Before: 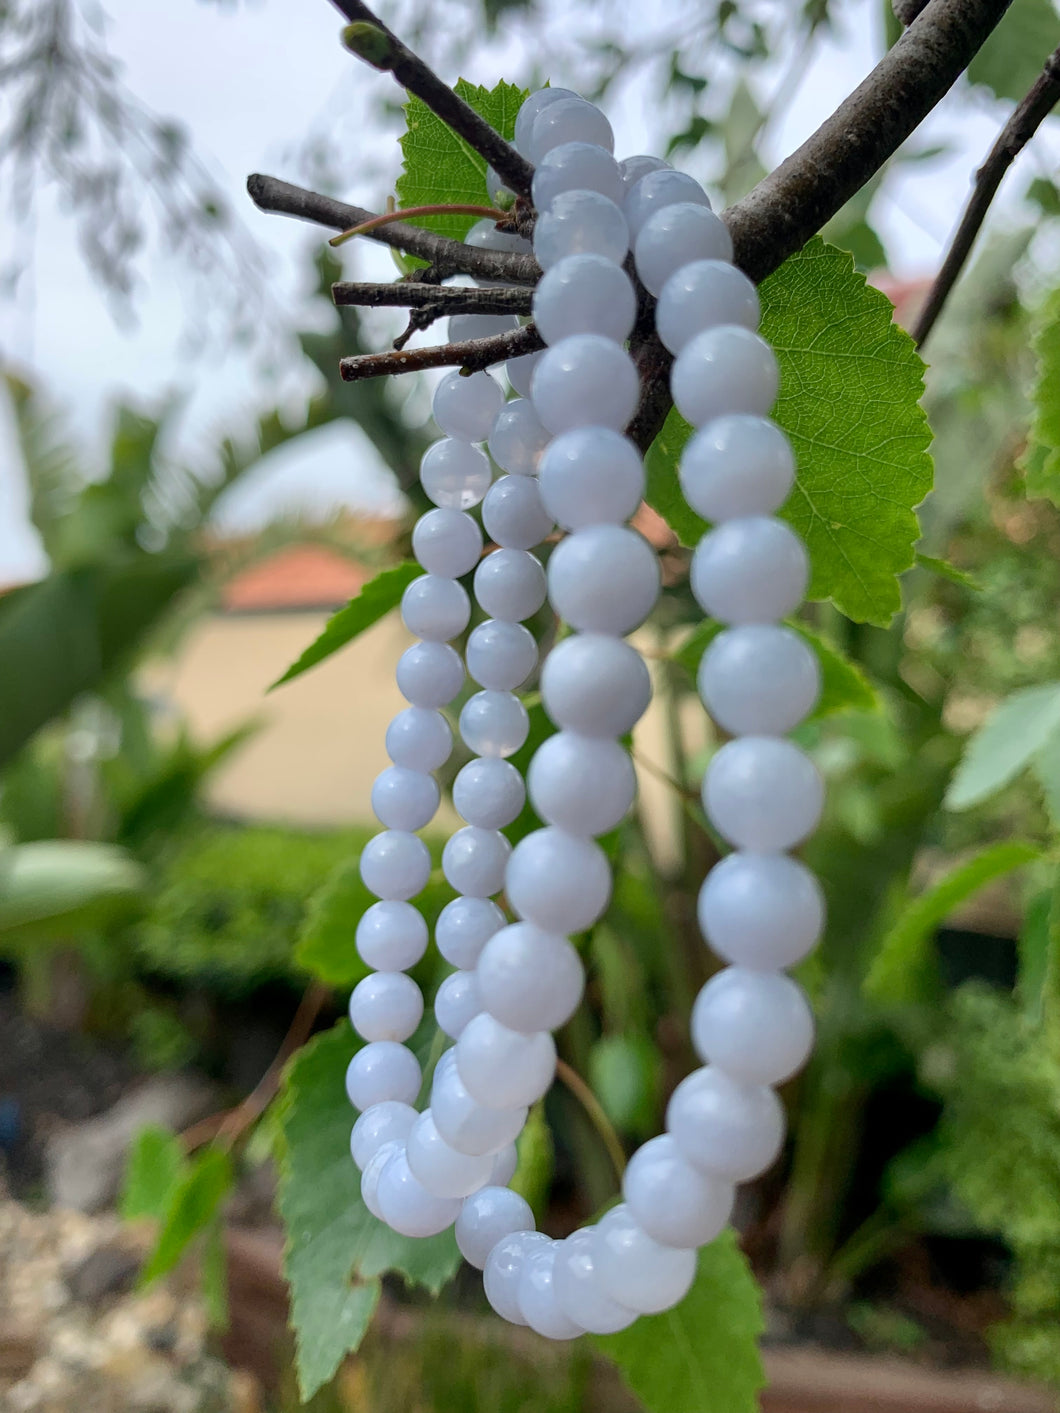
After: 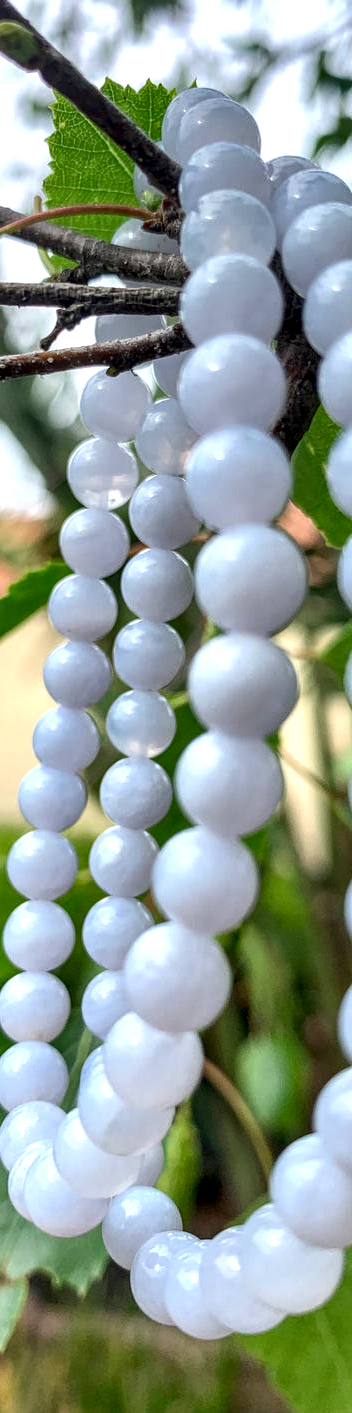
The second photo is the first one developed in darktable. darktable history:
exposure: exposure 0.559 EV, compensate highlight preservation false
crop: left 33.36%, right 33.36%
shadows and highlights: shadows 12, white point adjustment 1.2, soften with gaussian
local contrast: detail 142%
